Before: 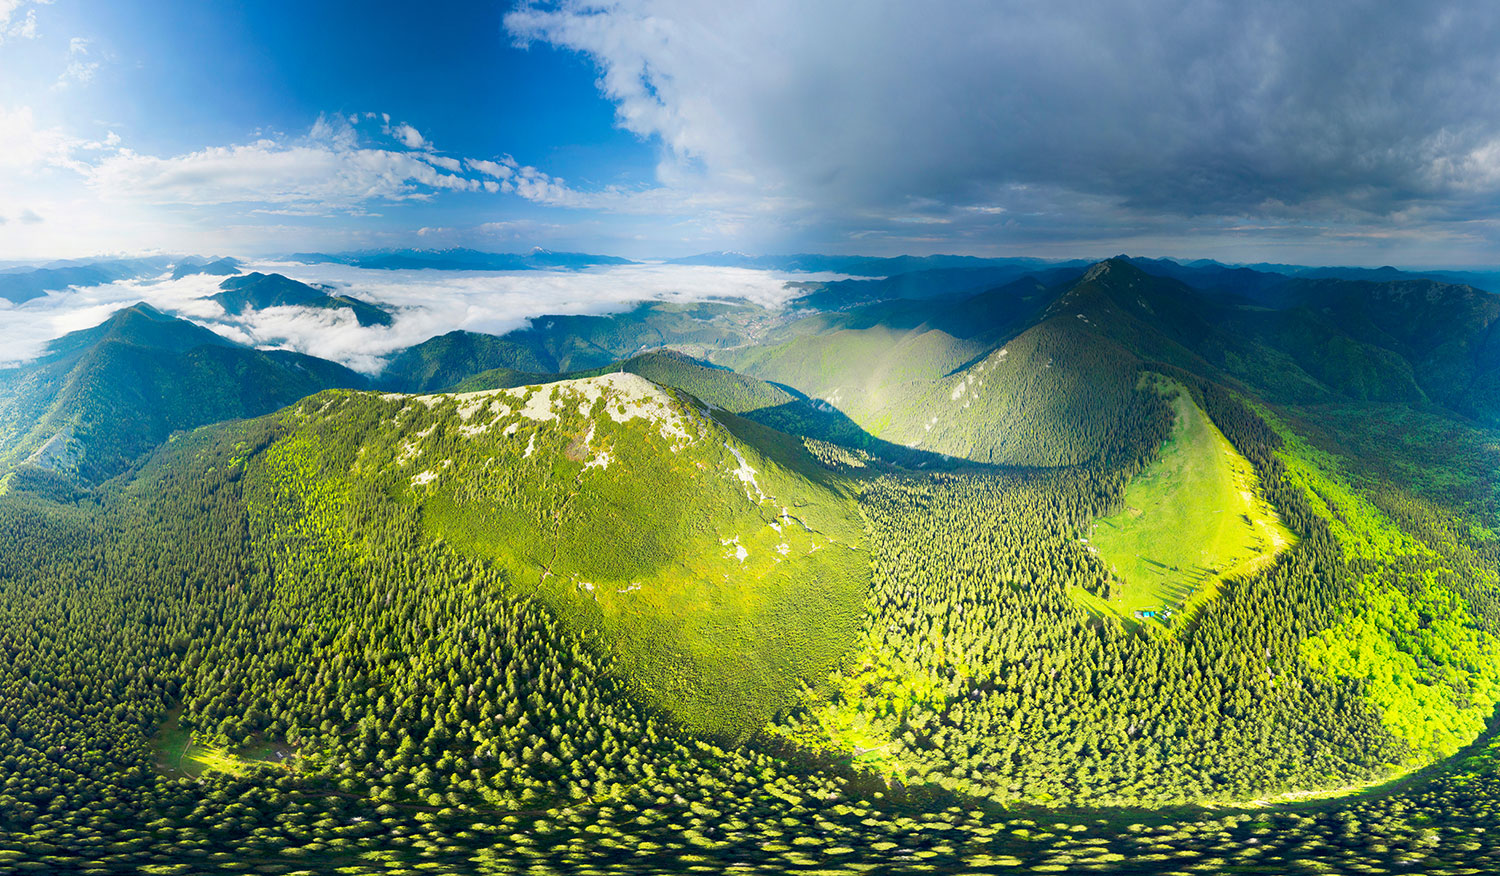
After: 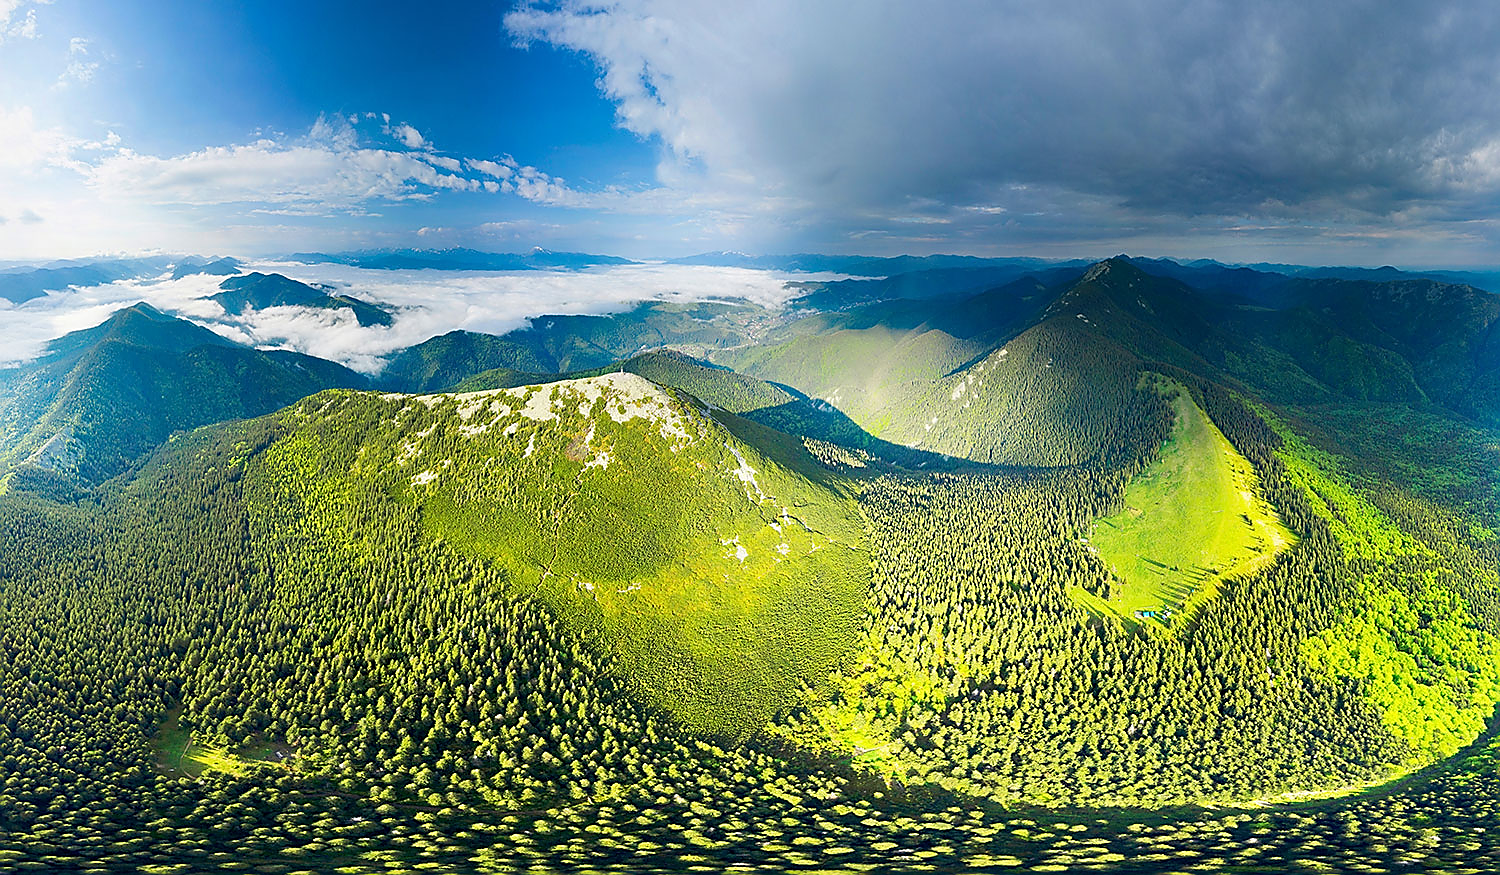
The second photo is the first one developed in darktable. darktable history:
sharpen: radius 1.382, amount 1.26, threshold 0.762
crop: bottom 0.075%
